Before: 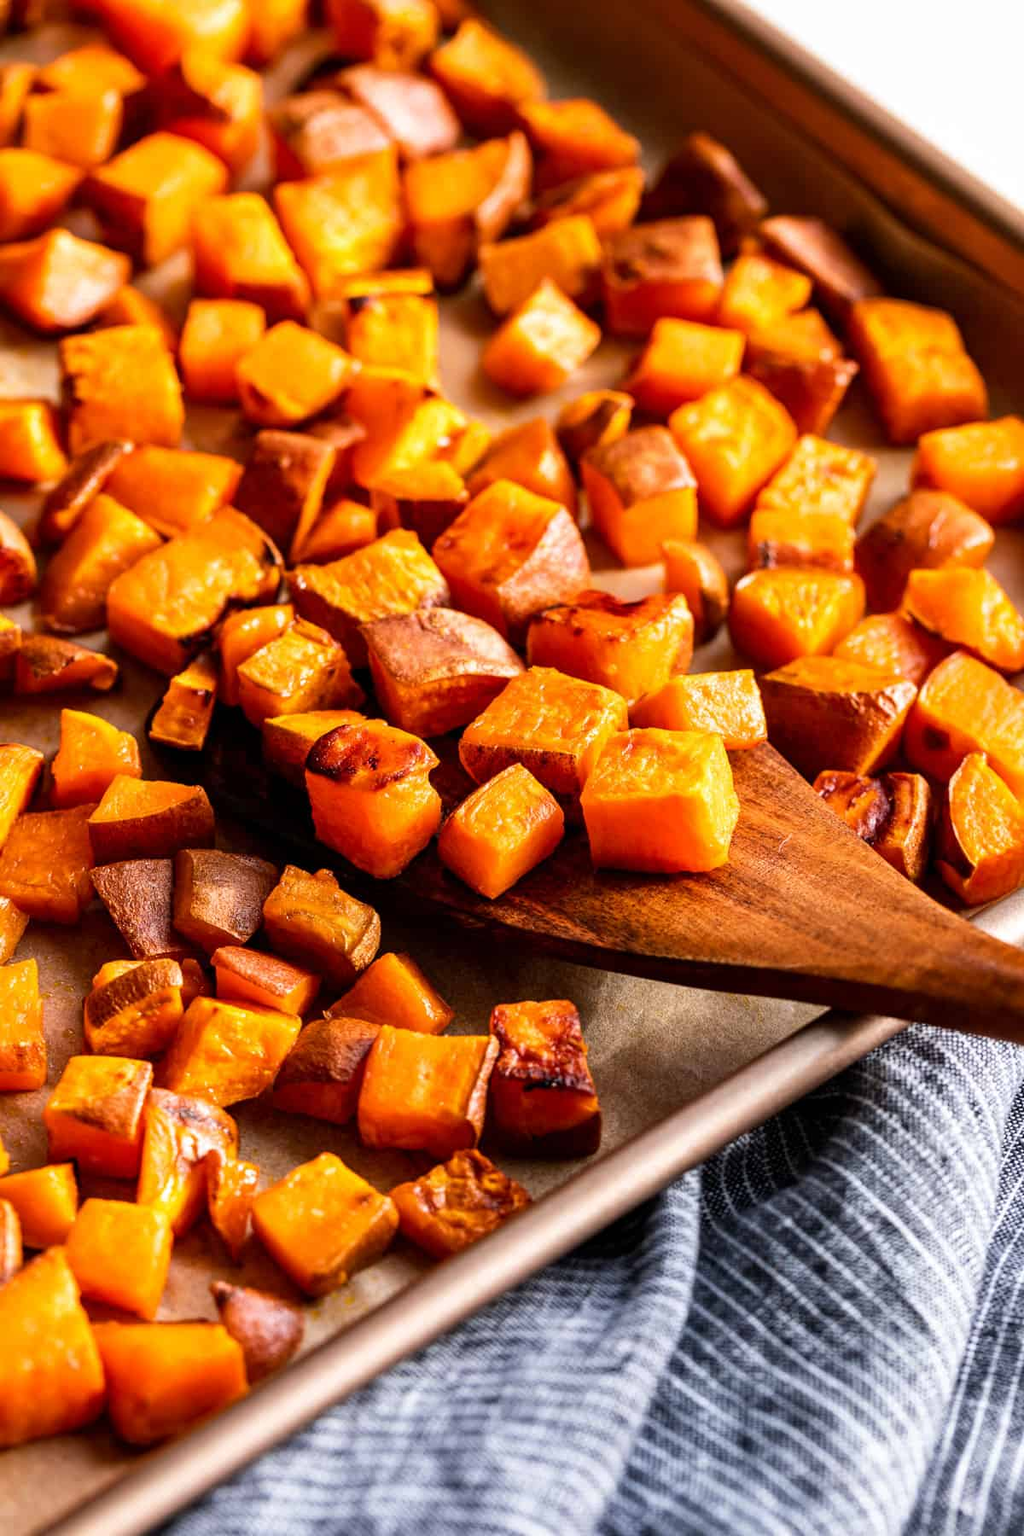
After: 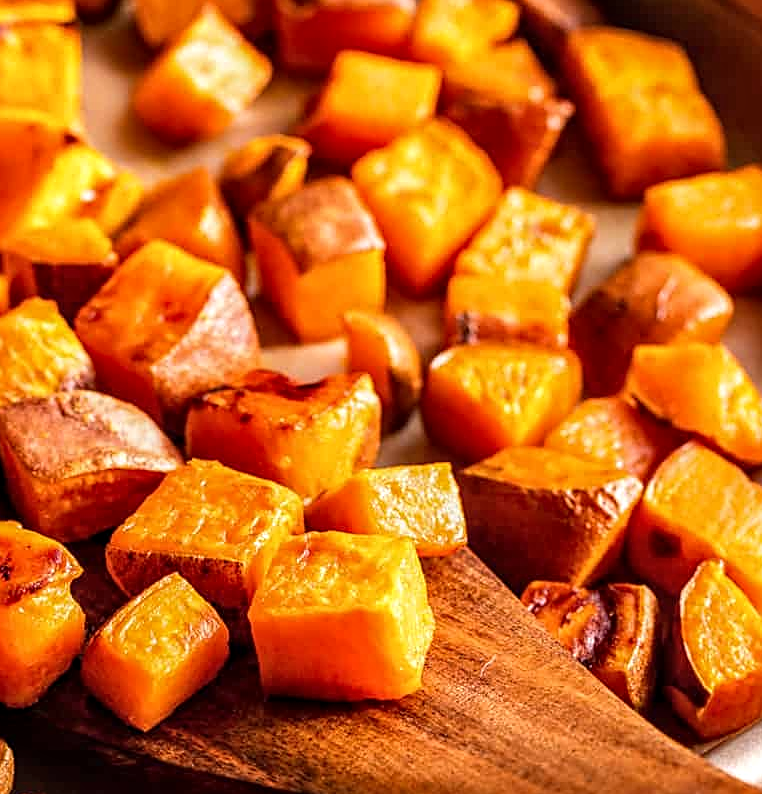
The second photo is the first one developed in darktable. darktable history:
crop: left 36.048%, top 17.903%, right 0.373%, bottom 37.965%
sharpen: on, module defaults
local contrast: on, module defaults
